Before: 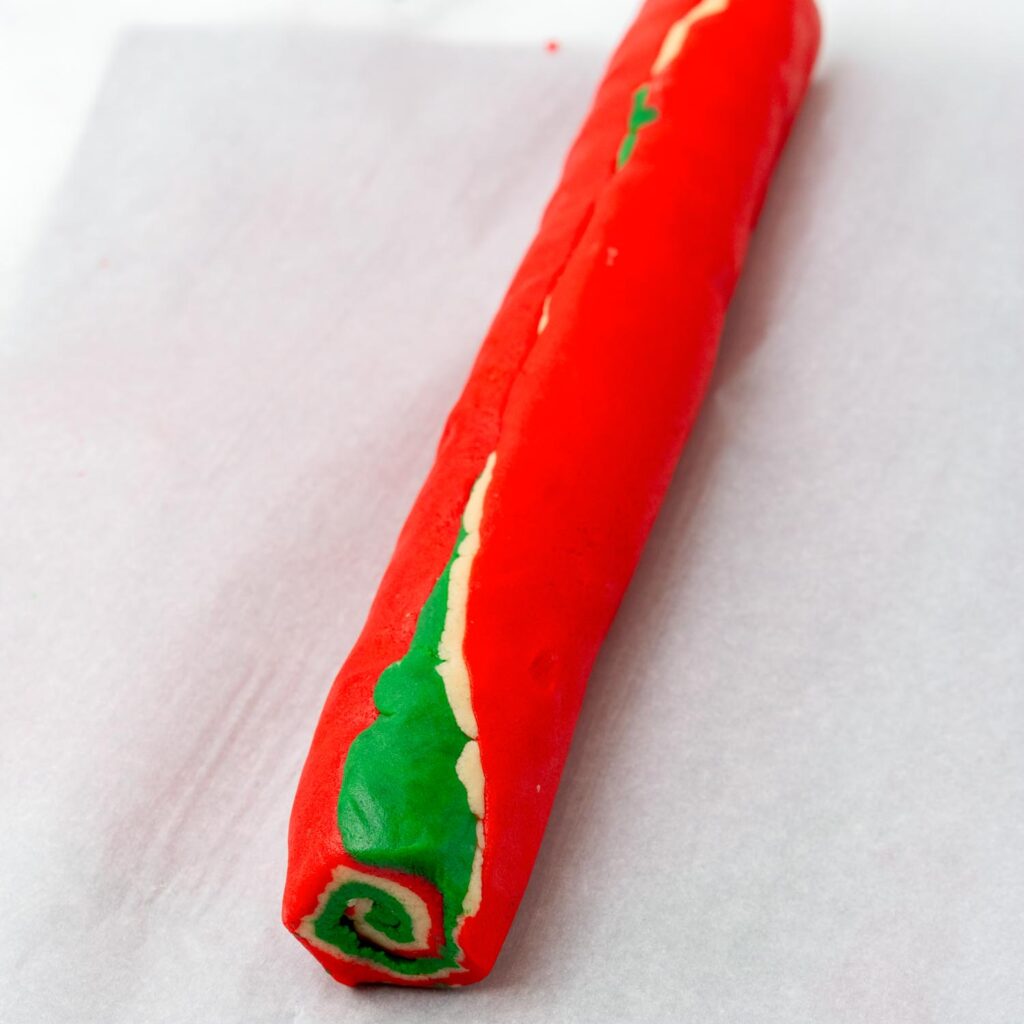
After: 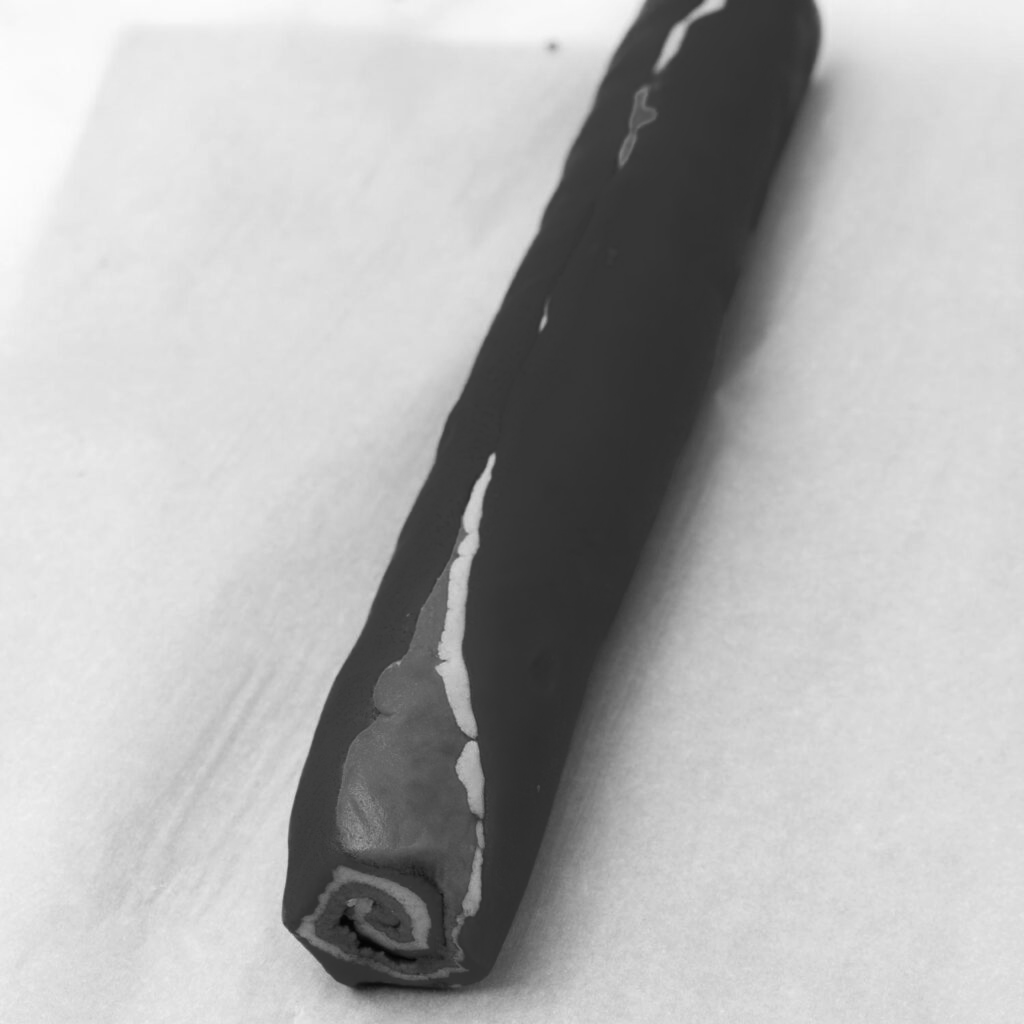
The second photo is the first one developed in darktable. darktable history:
haze removal: strength -0.1, adaptive false
monochrome: a -11.7, b 1.62, size 0.5, highlights 0.38
